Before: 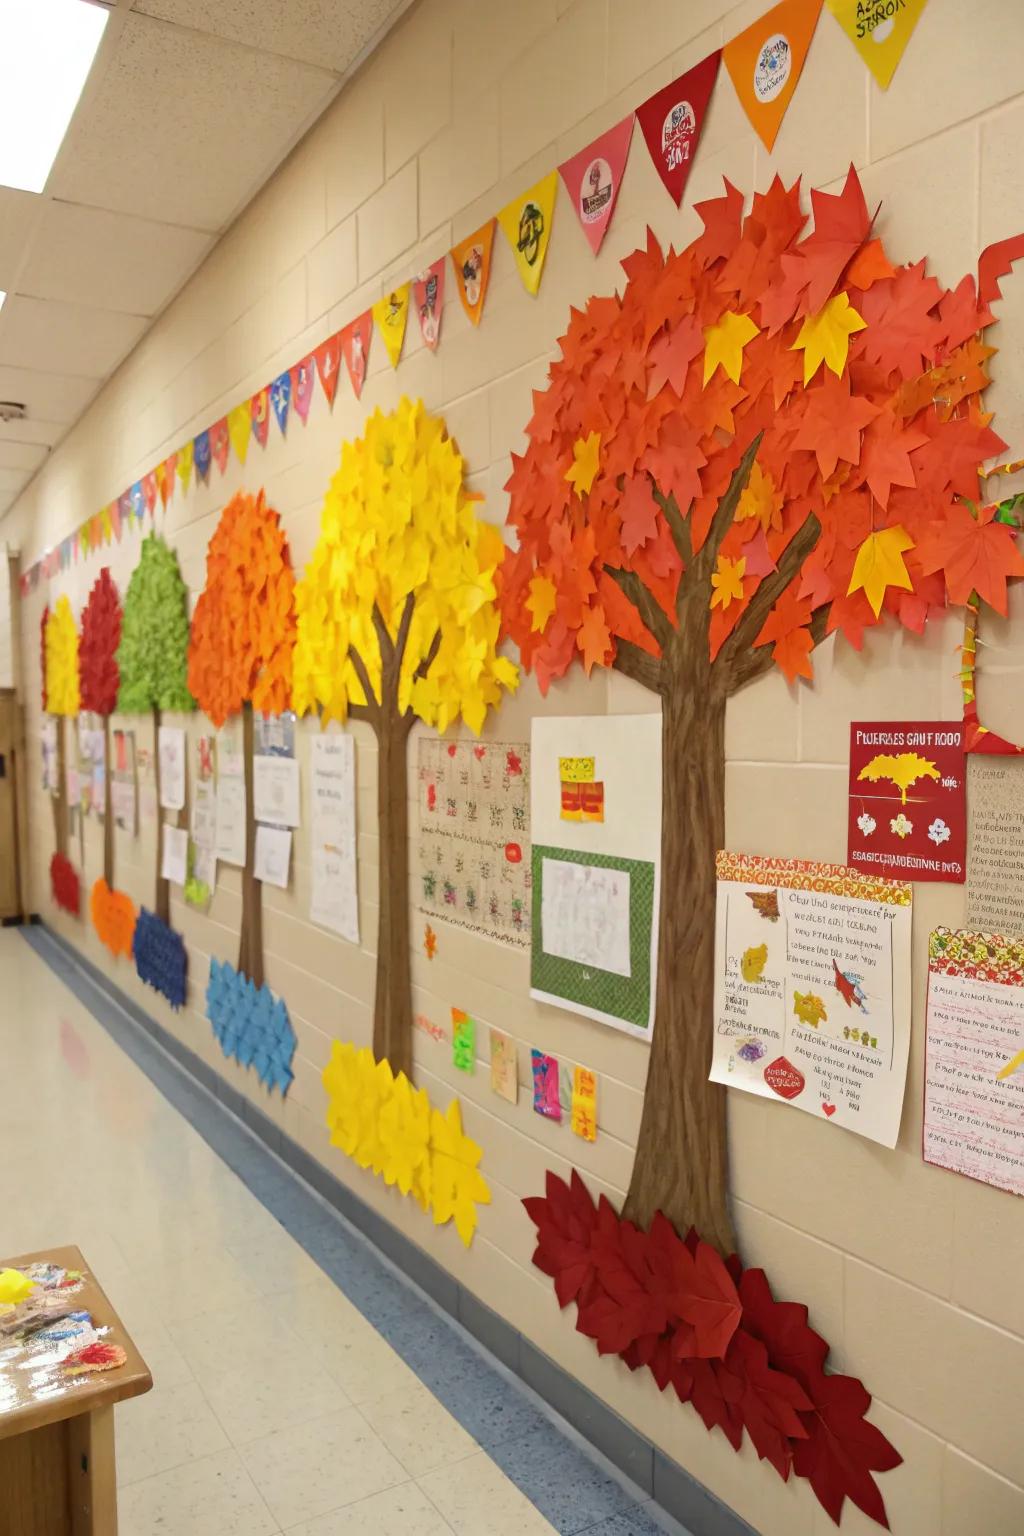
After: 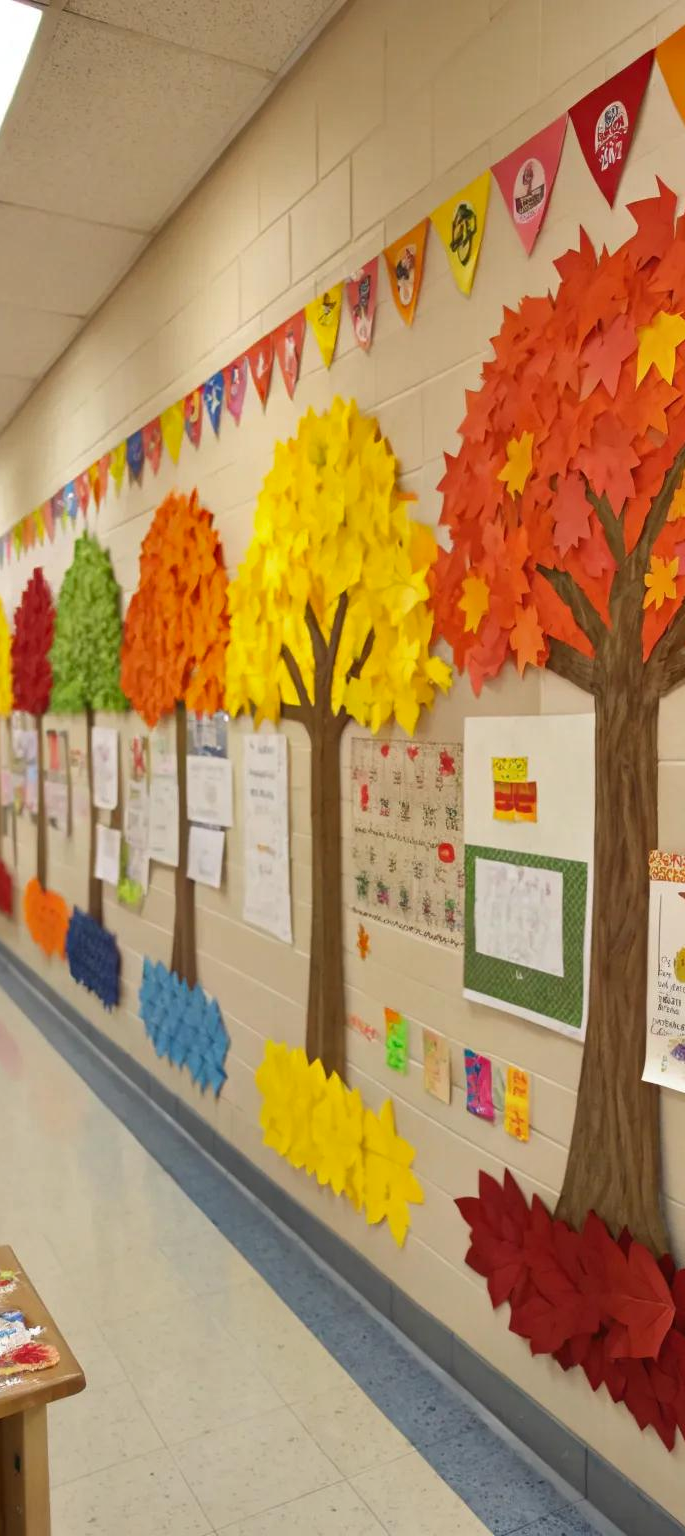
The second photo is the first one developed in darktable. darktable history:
shadows and highlights: soften with gaussian
crop and rotate: left 6.61%, right 26.489%
